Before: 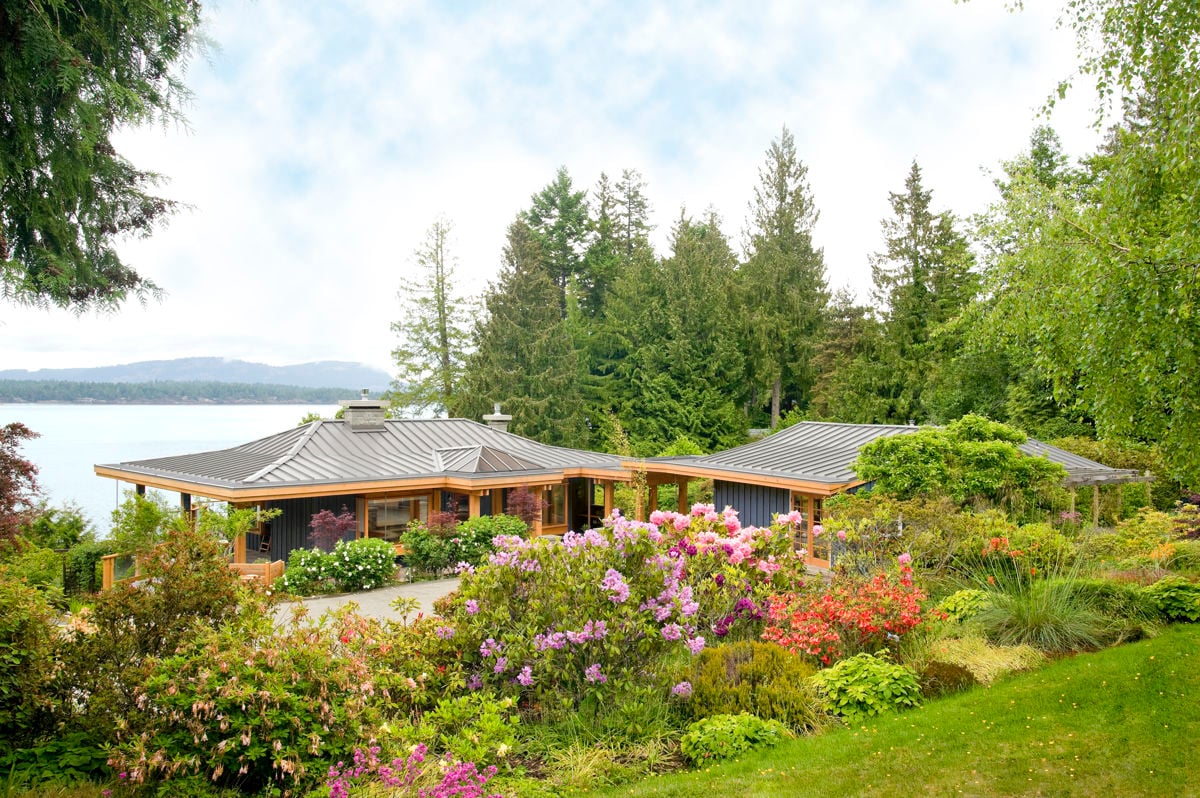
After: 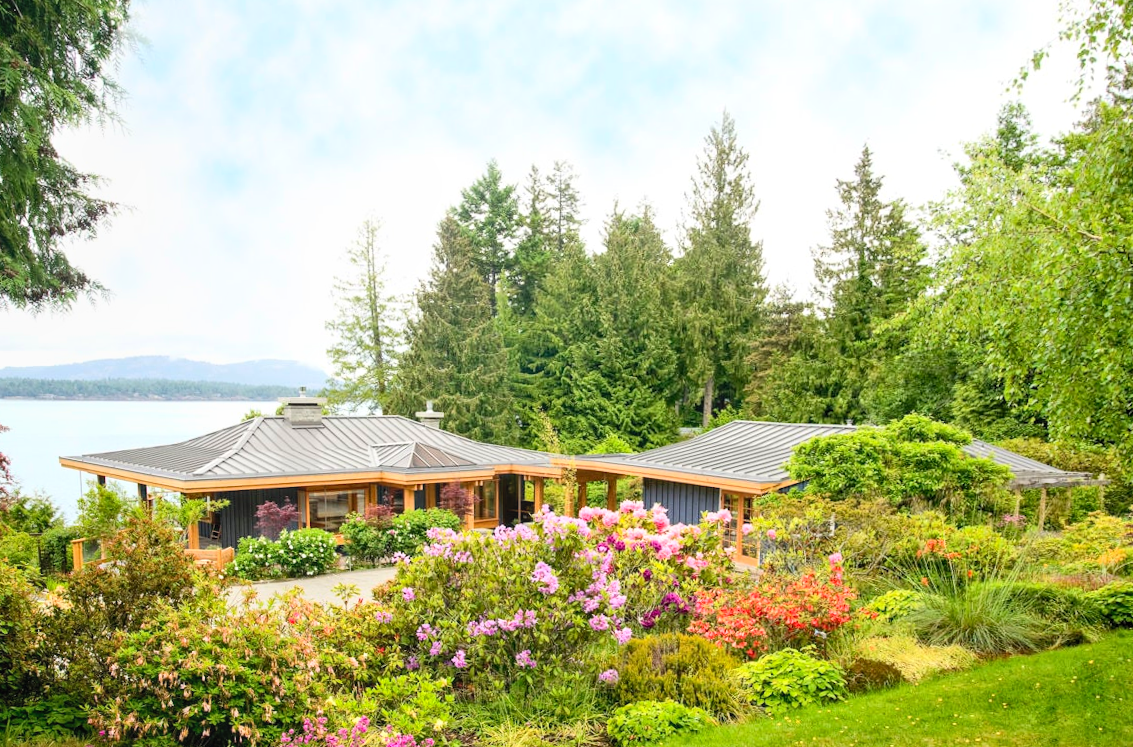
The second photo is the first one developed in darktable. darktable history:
rotate and perspective: rotation 0.062°, lens shift (vertical) 0.115, lens shift (horizontal) -0.133, crop left 0.047, crop right 0.94, crop top 0.061, crop bottom 0.94
local contrast: detail 115%
contrast brightness saturation: contrast 0.2, brightness 0.15, saturation 0.14
